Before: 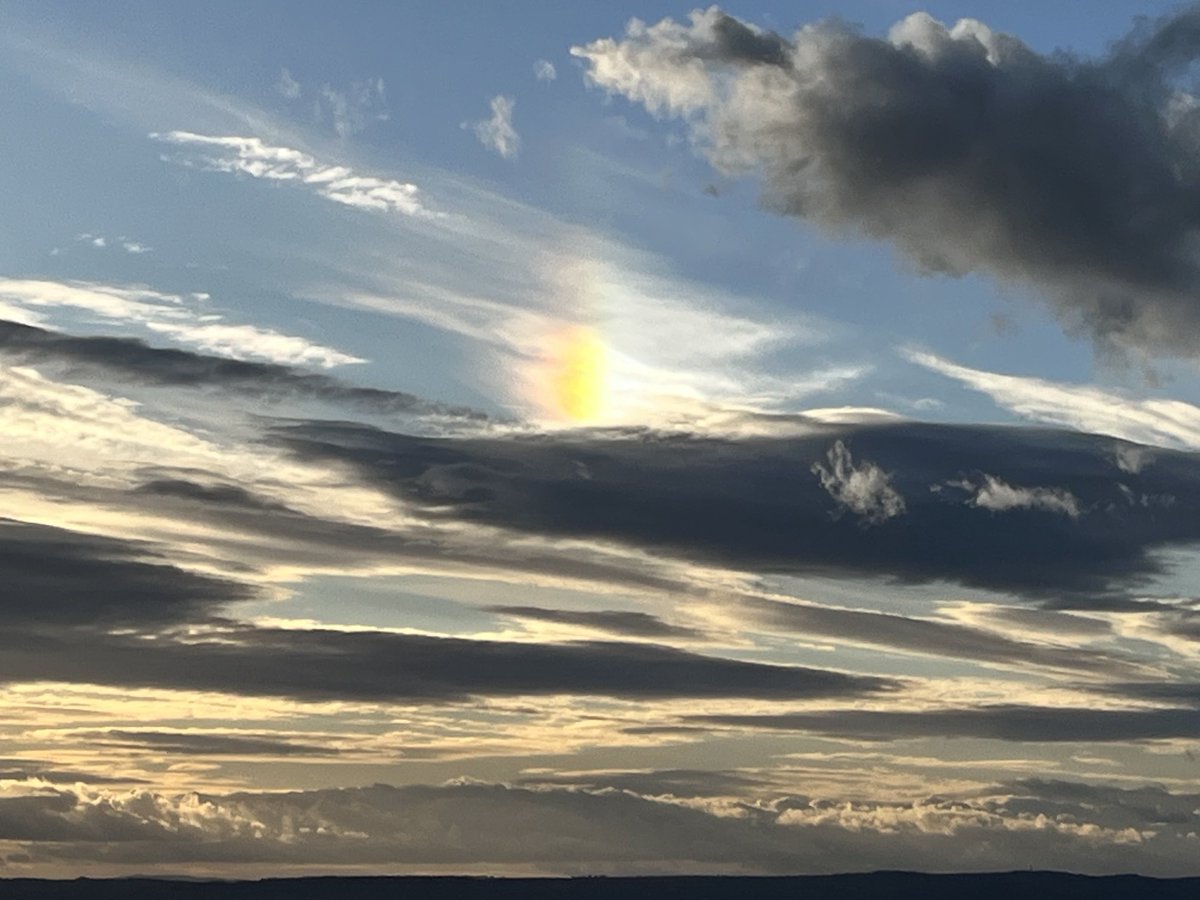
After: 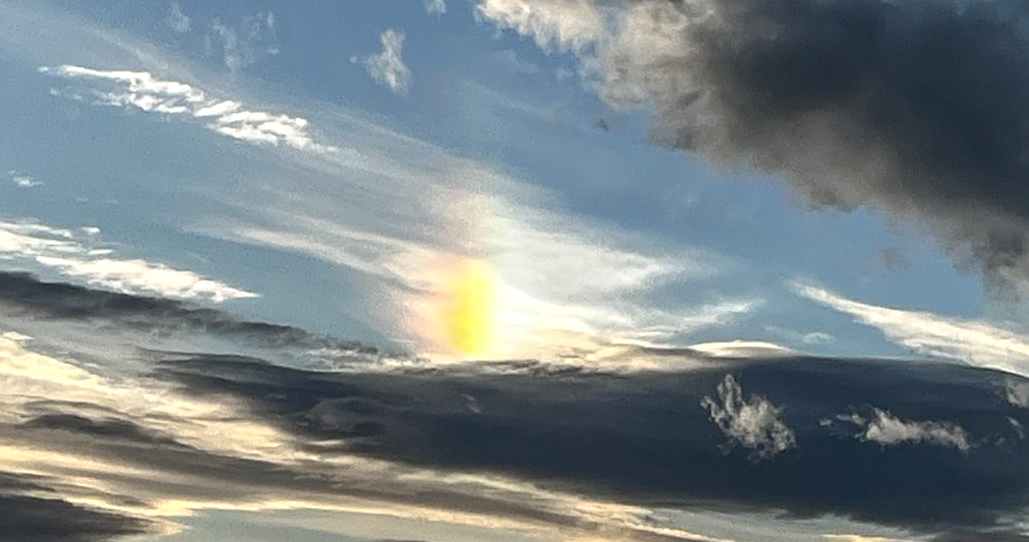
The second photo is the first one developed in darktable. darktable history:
crop and rotate: left 9.228%, top 7.343%, right 4.939%, bottom 32.42%
sharpen: on, module defaults
local contrast: detail 130%
